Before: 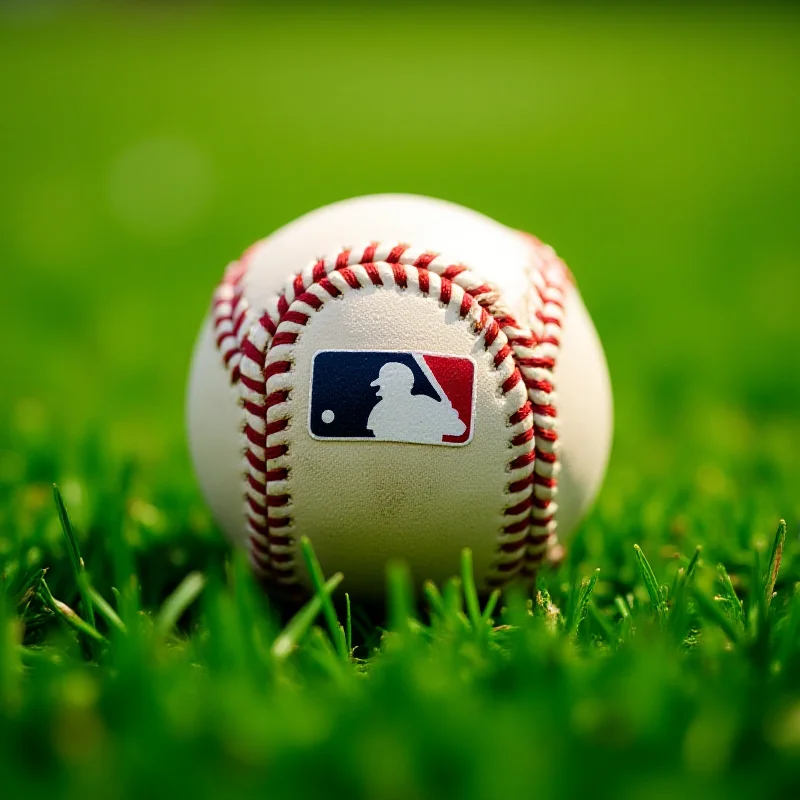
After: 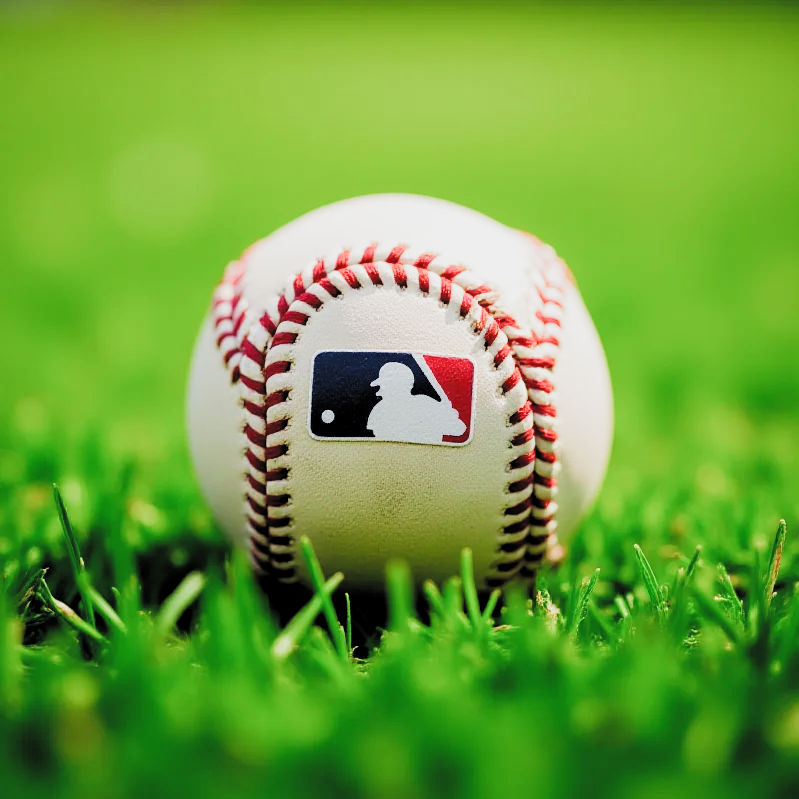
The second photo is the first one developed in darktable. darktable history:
crop: left 0.078%
filmic rgb: black relative exposure -4.89 EV, white relative exposure 4.04 EV, hardness 2.82, preserve chrominance RGB euclidean norm, color science v5 (2021), iterations of high-quality reconstruction 0, contrast in shadows safe, contrast in highlights safe
exposure: exposure 1.001 EV, compensate exposure bias true, compensate highlight preservation false
